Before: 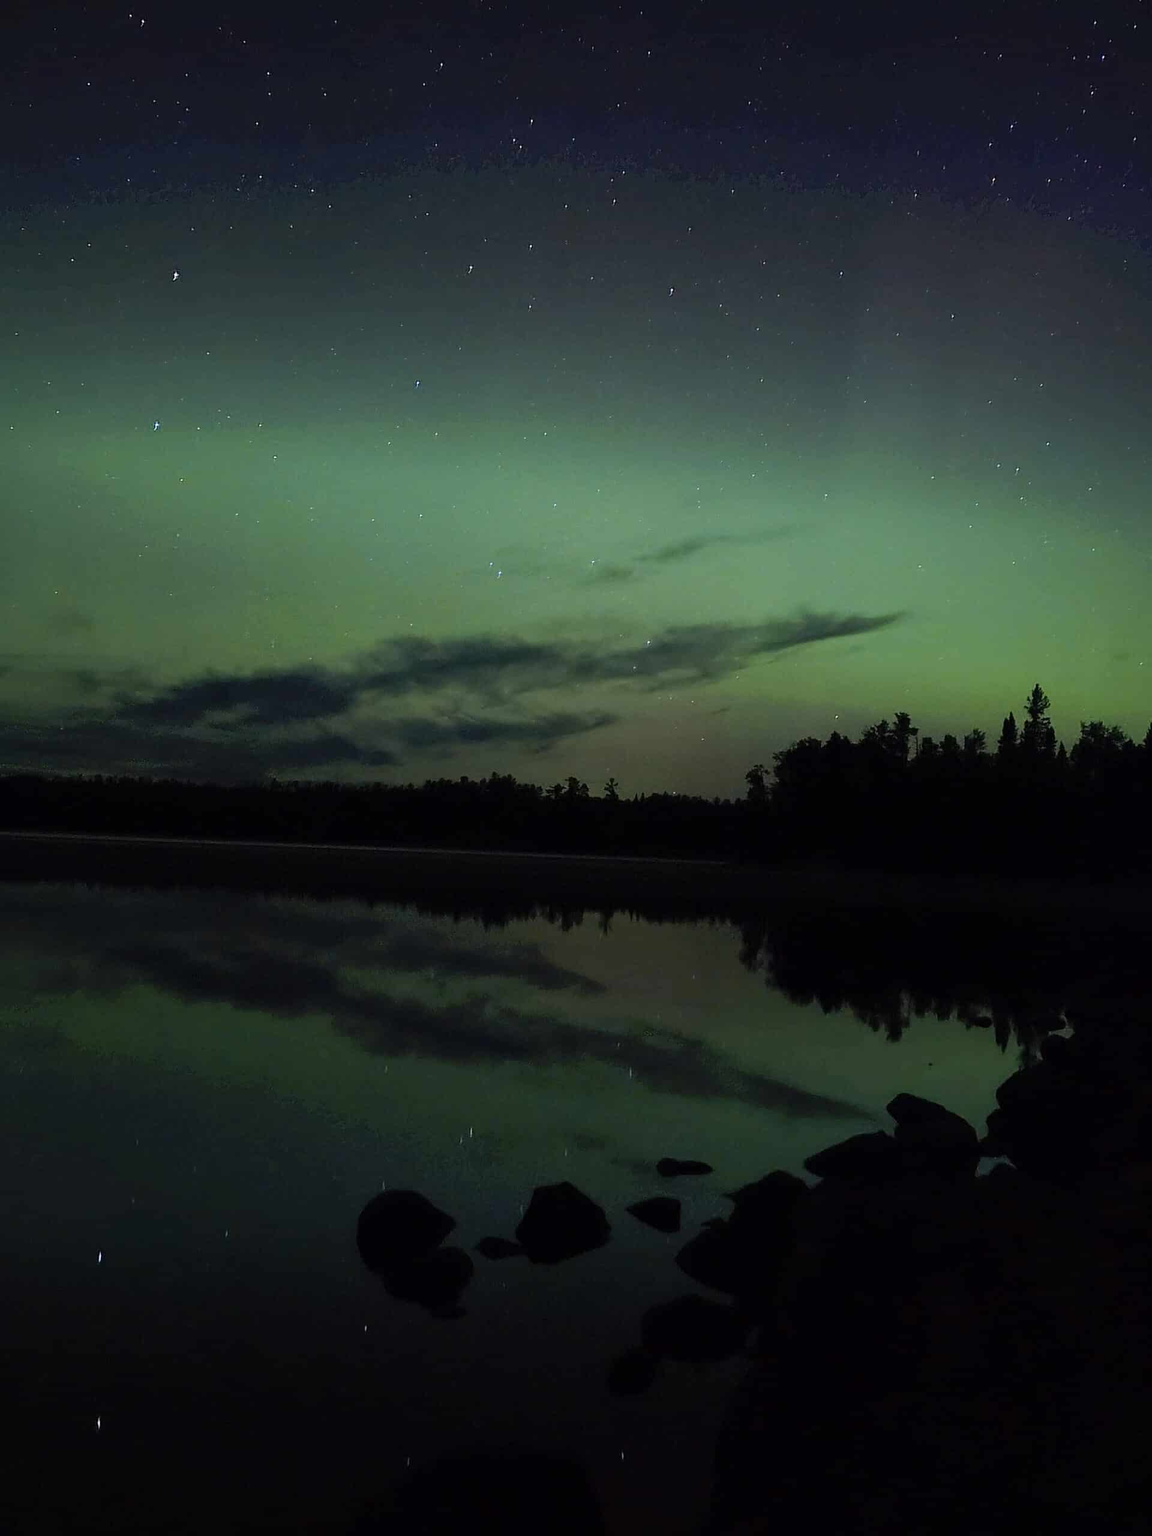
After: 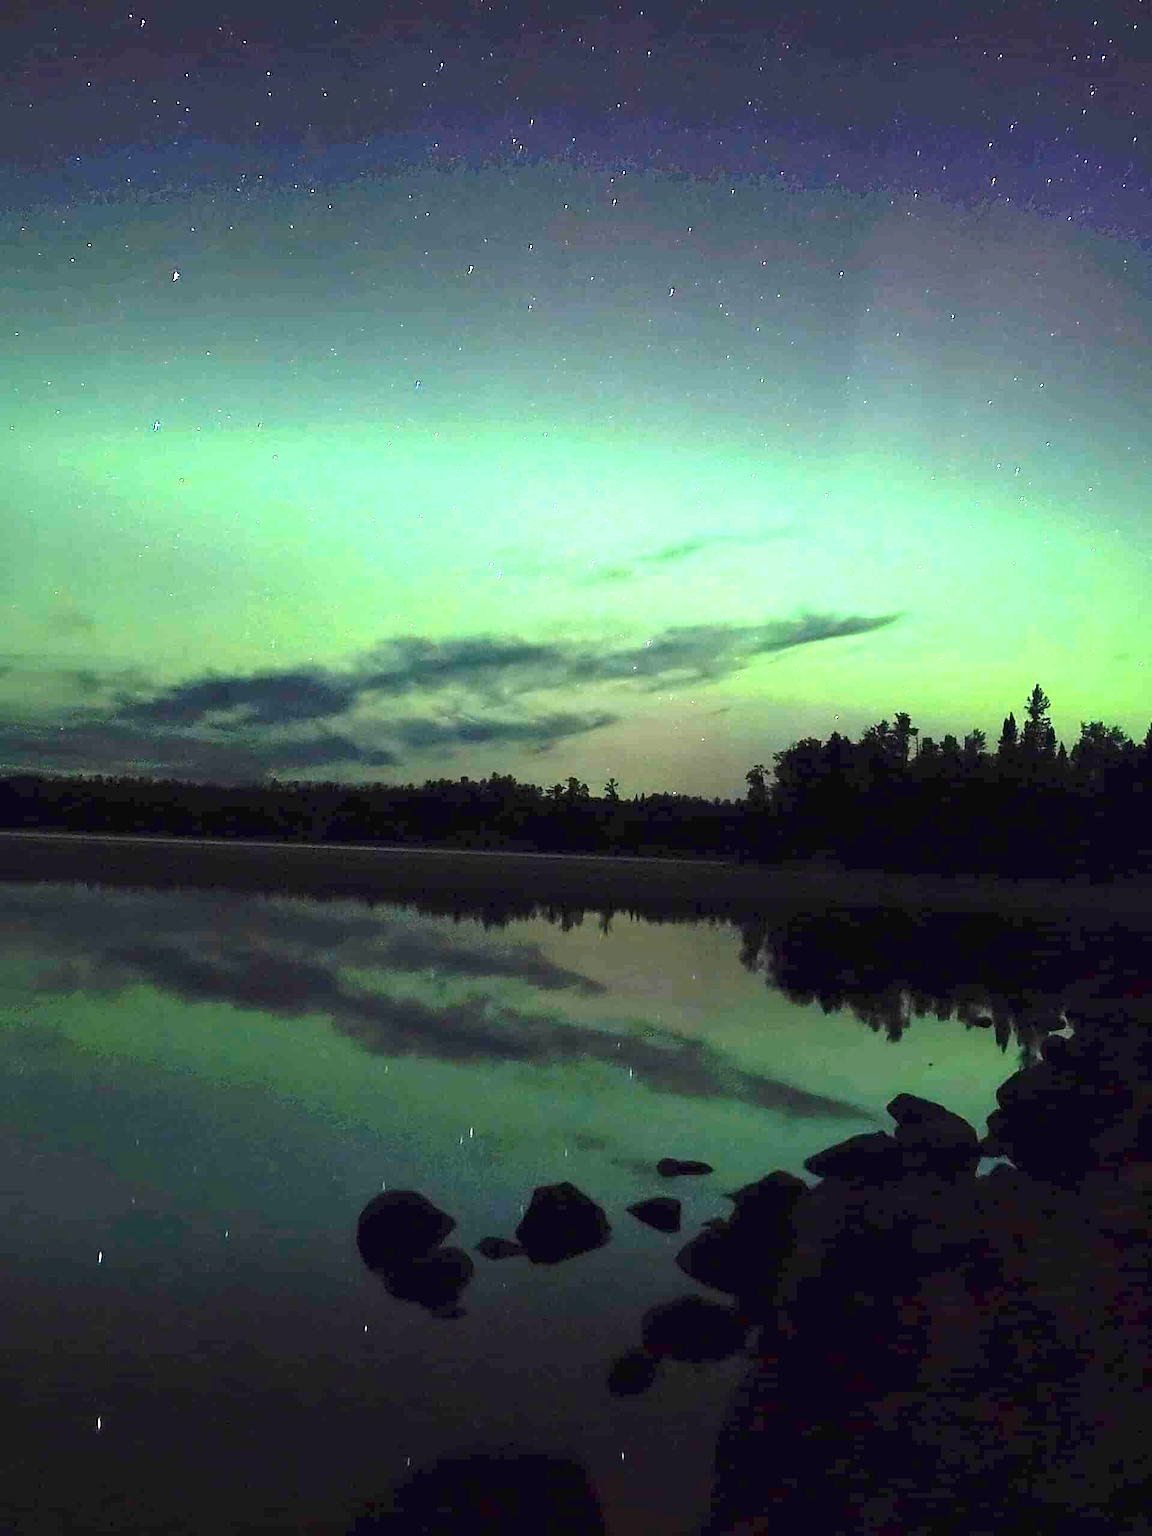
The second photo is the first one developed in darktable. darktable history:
exposure: exposure 0.293 EV, compensate exposure bias true, compensate highlight preservation false
